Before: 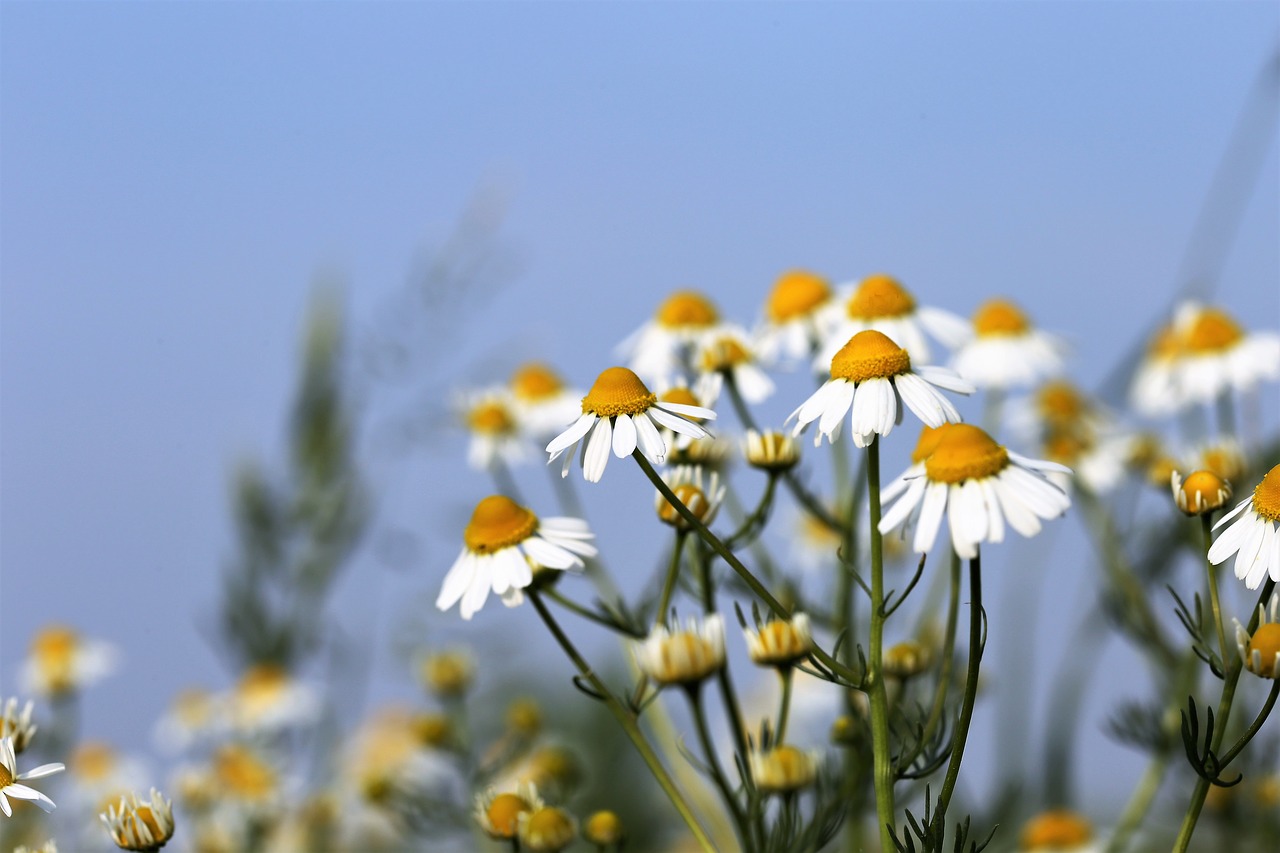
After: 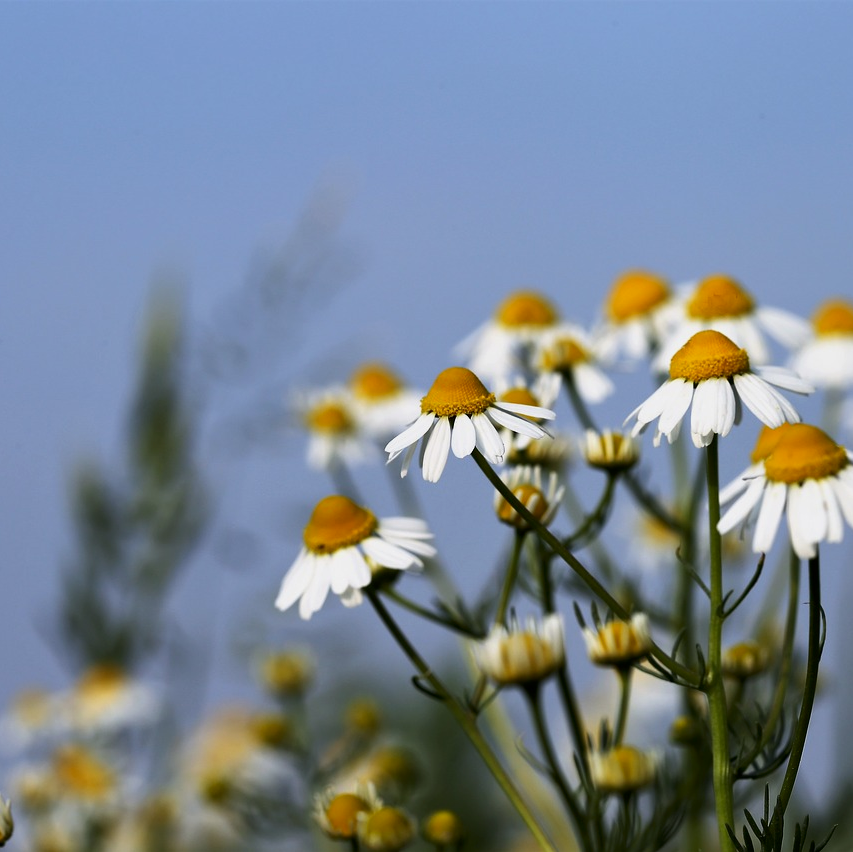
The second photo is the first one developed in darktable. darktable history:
exposure: exposure -0.151 EV, compensate highlight preservation false
crop and rotate: left 12.648%, right 20.685%
contrast brightness saturation: brightness -0.09
